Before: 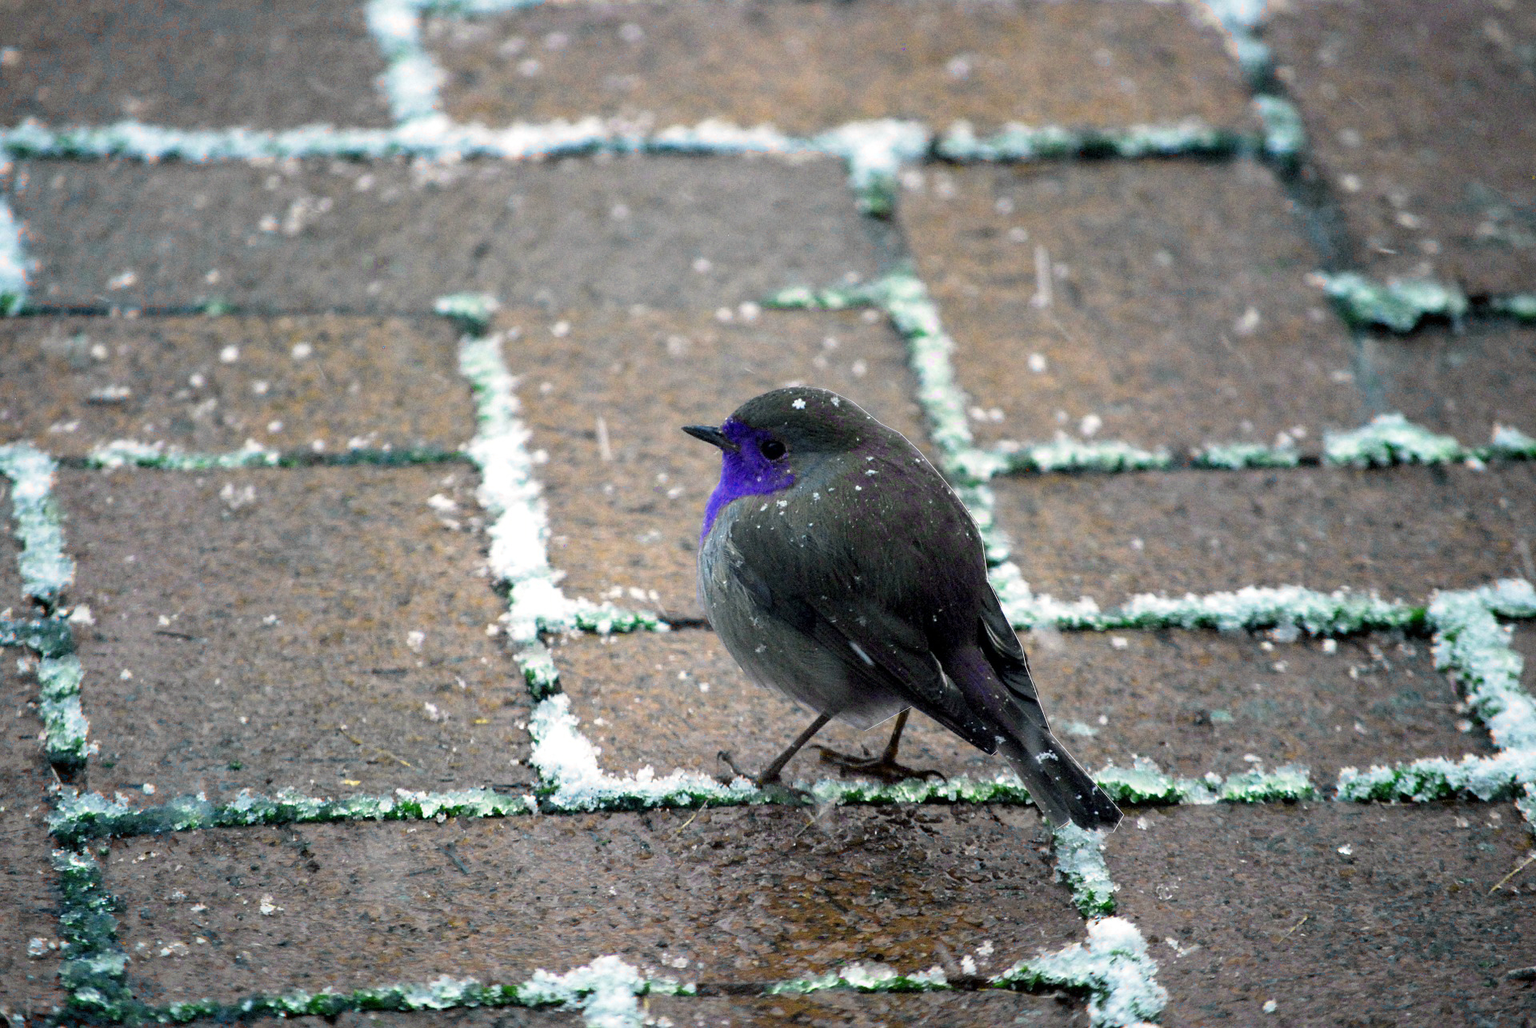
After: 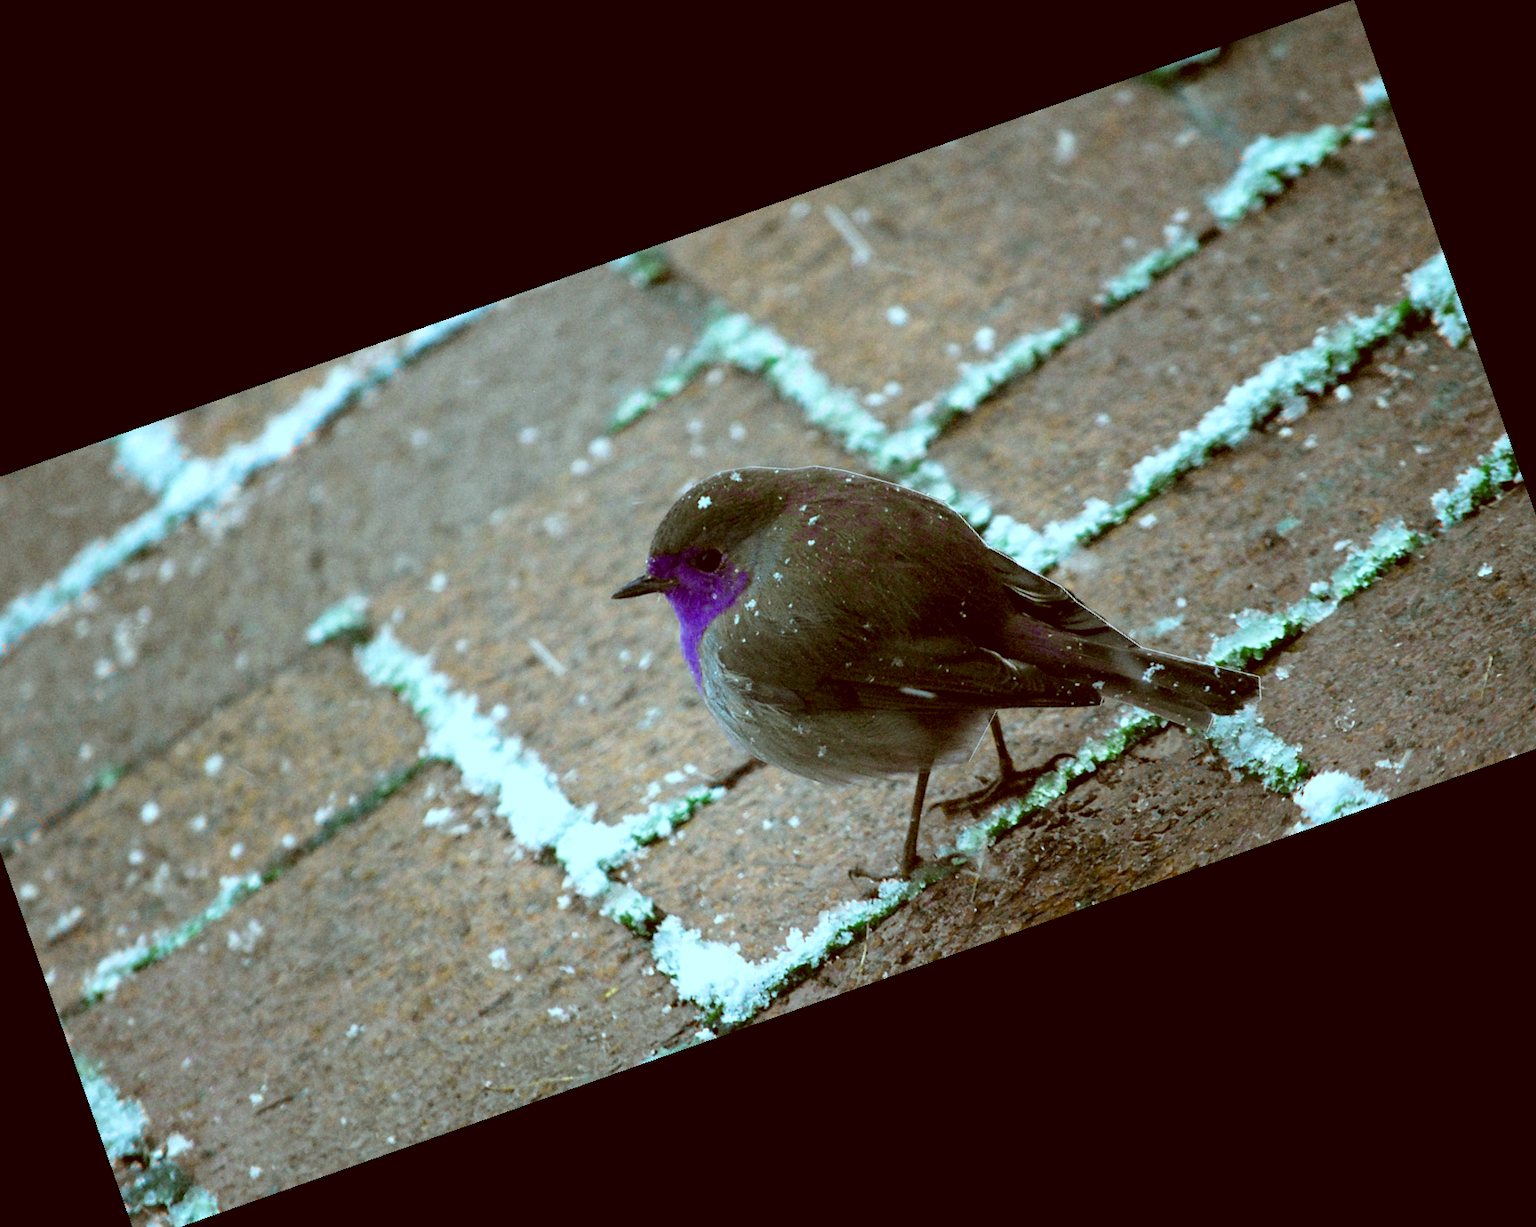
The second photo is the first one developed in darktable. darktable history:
crop and rotate: angle 19.43°, left 6.812%, right 4.125%, bottom 1.087%
exposure: compensate exposure bias true, compensate highlight preservation false
rotate and perspective: rotation -14.8°, crop left 0.1, crop right 0.903, crop top 0.25, crop bottom 0.748
color correction: highlights a* -14.62, highlights b* -16.22, shadows a* 10.12, shadows b* 29.4
